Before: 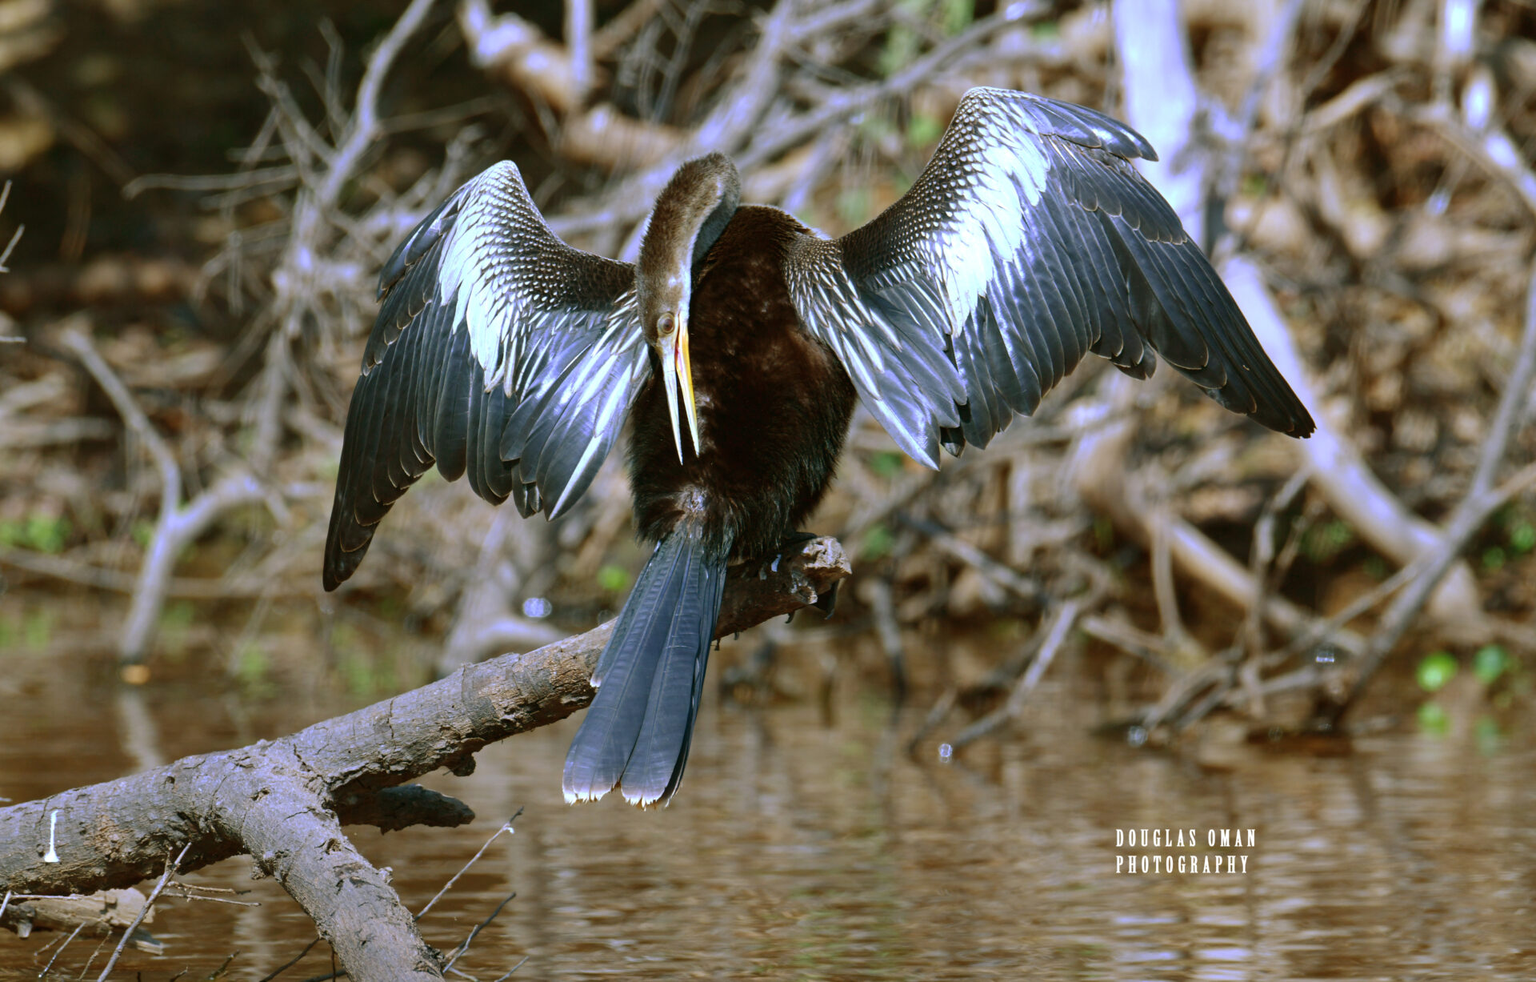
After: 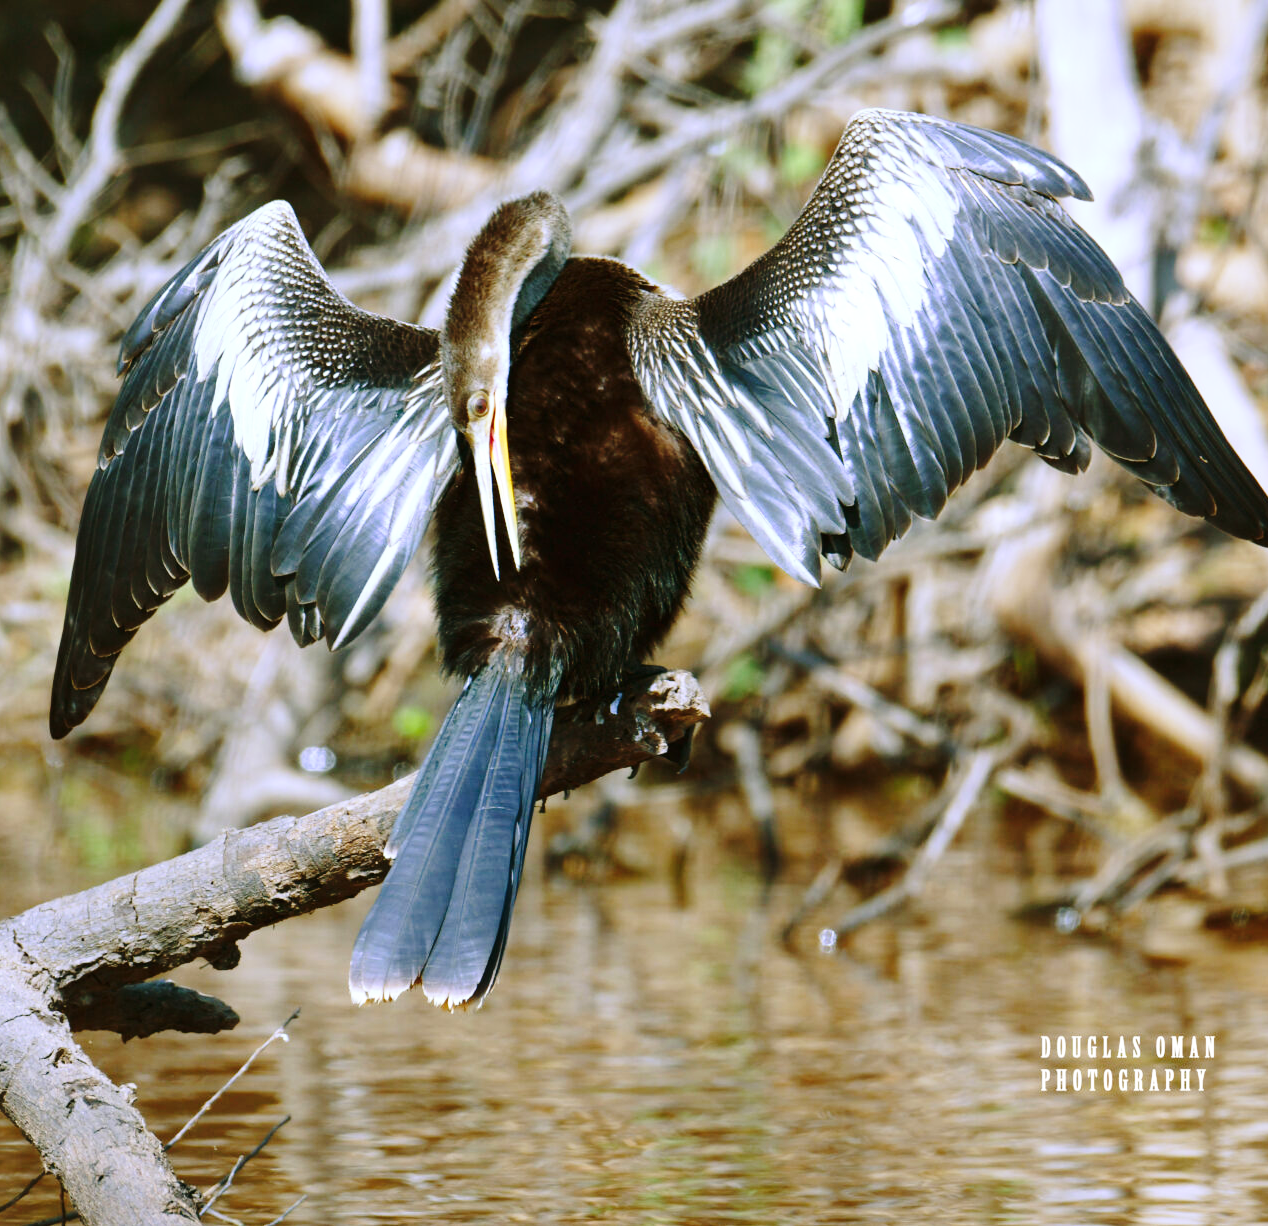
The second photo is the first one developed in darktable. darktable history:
crop and rotate: left 18.442%, right 15.508%
base curve: curves: ch0 [(0, 0) (0.028, 0.03) (0.121, 0.232) (0.46, 0.748) (0.859, 0.968) (1, 1)], preserve colors none
